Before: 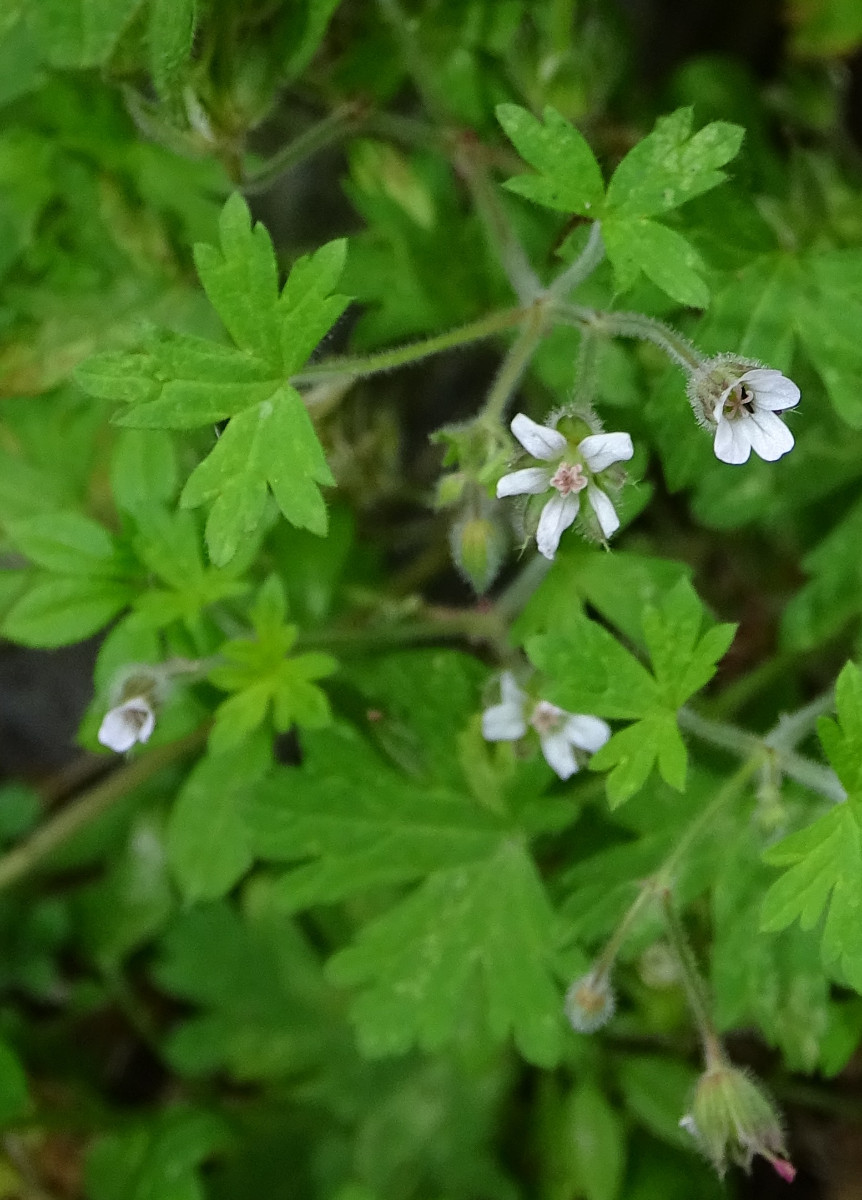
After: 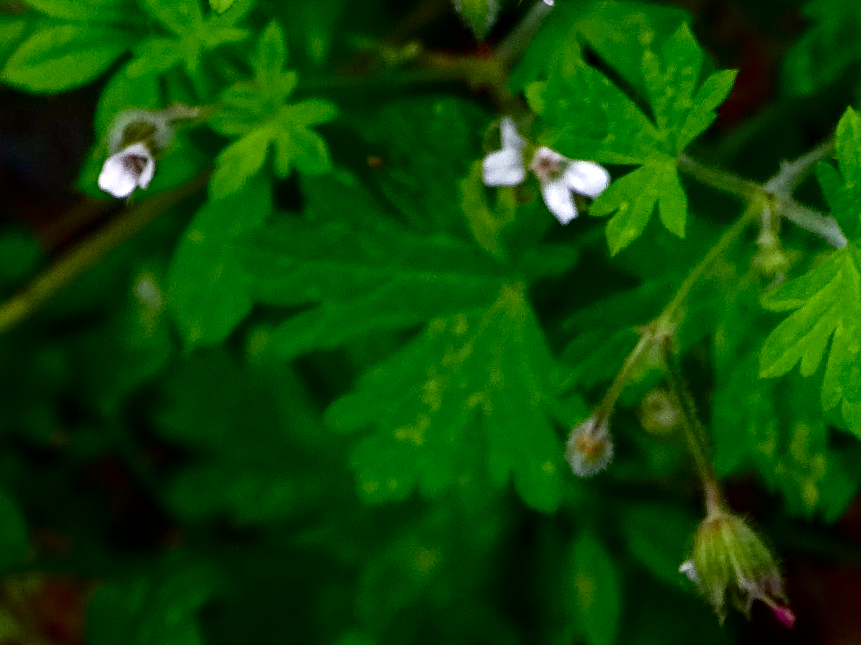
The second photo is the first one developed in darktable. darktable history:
haze removal: strength 0.4, distance 0.22, compatibility mode true, adaptive false
contrast brightness saturation: contrast 0.09, brightness -0.59, saturation 0.17
base curve: curves: ch0 [(0, 0) (0.204, 0.334) (0.55, 0.733) (1, 1)], preserve colors none
crop and rotate: top 46.237%
